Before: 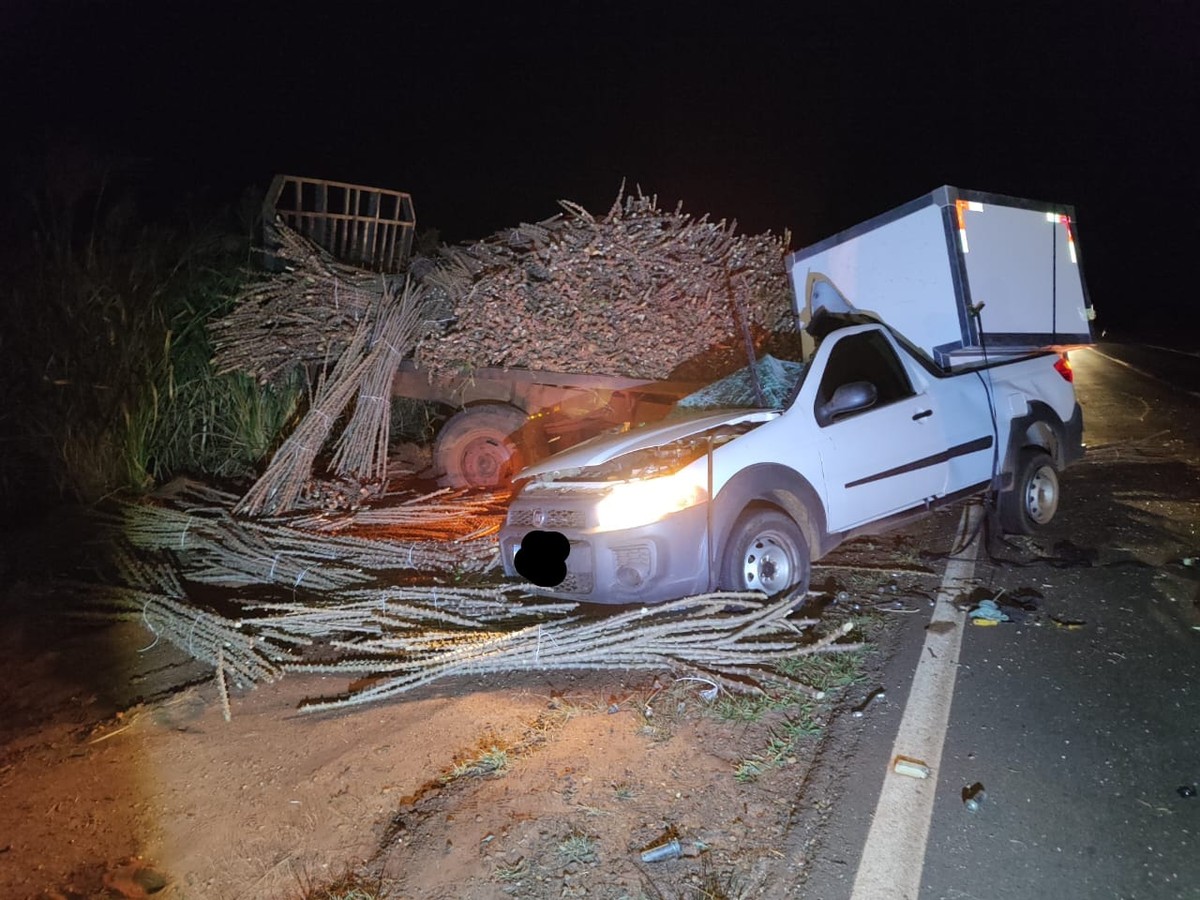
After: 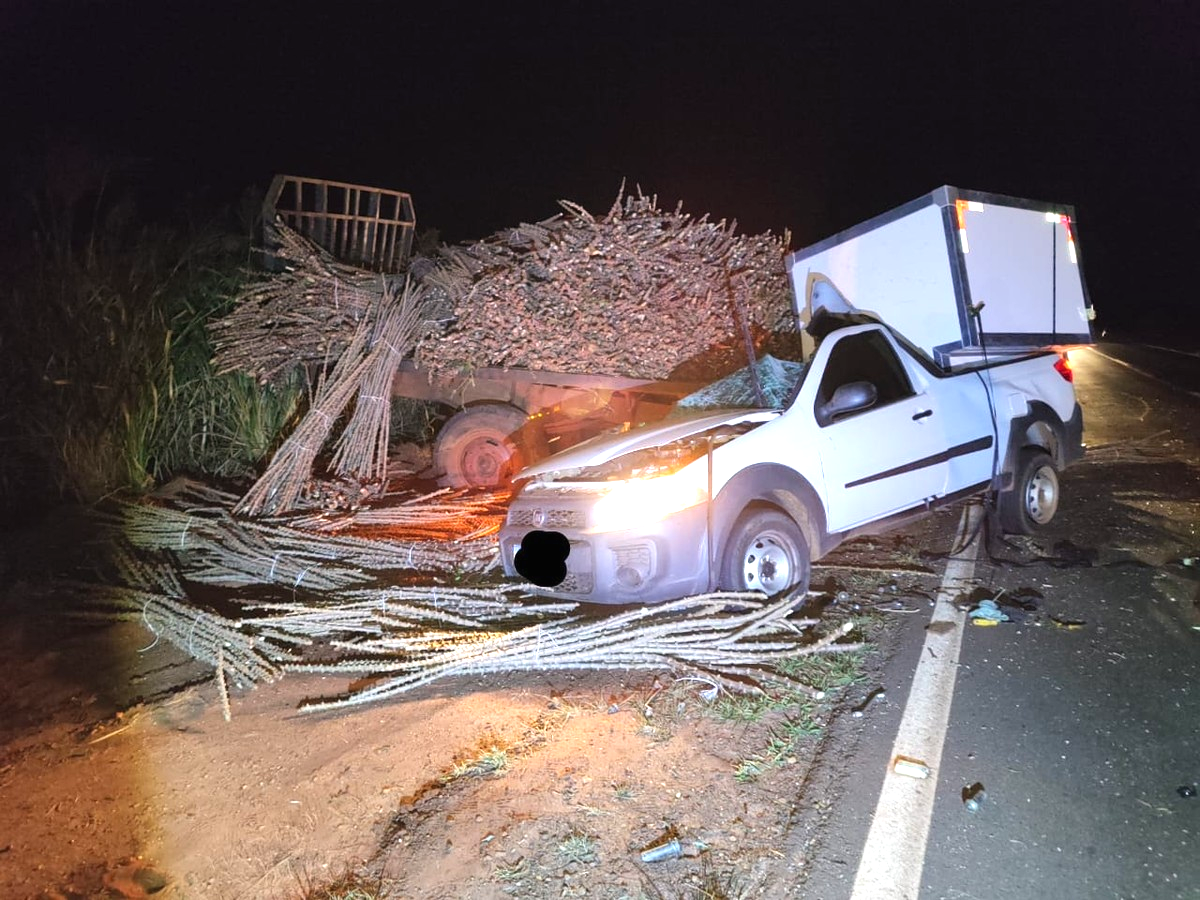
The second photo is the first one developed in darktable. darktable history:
exposure: black level correction -0.001, exposure 0.9 EV, compensate exposure bias true, compensate highlight preservation false
graduated density: density 0.38 EV, hardness 21%, rotation -6.11°, saturation 32%
